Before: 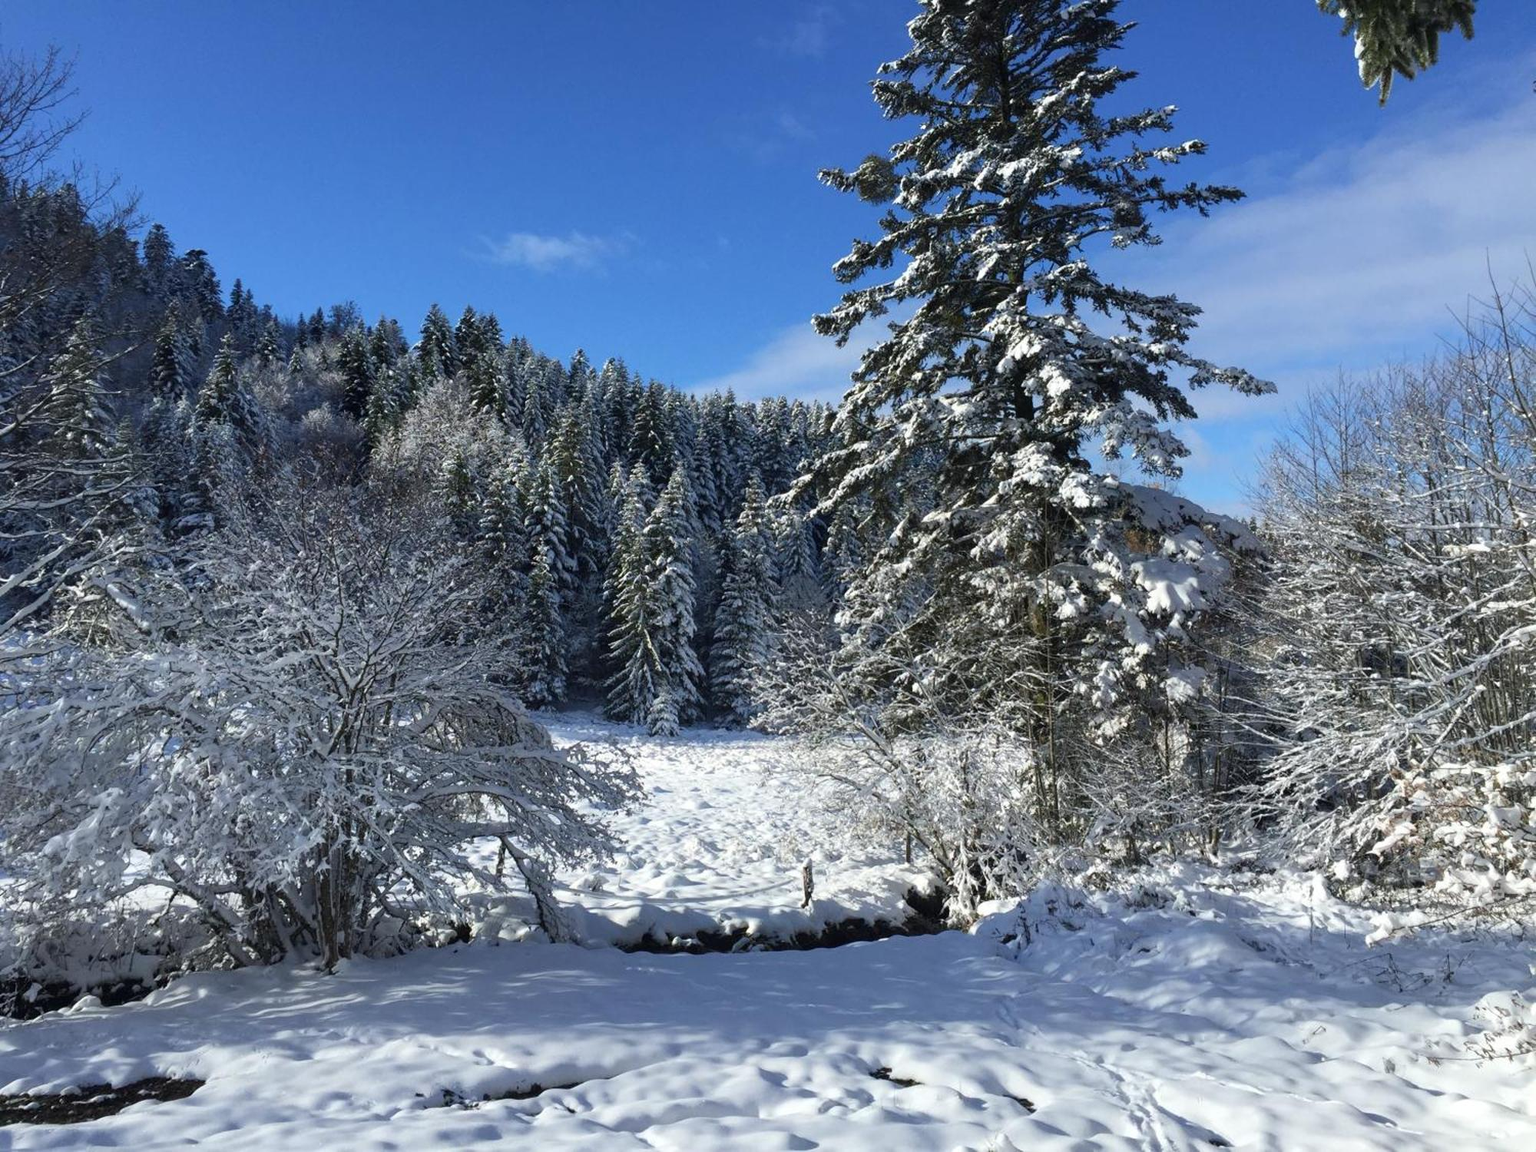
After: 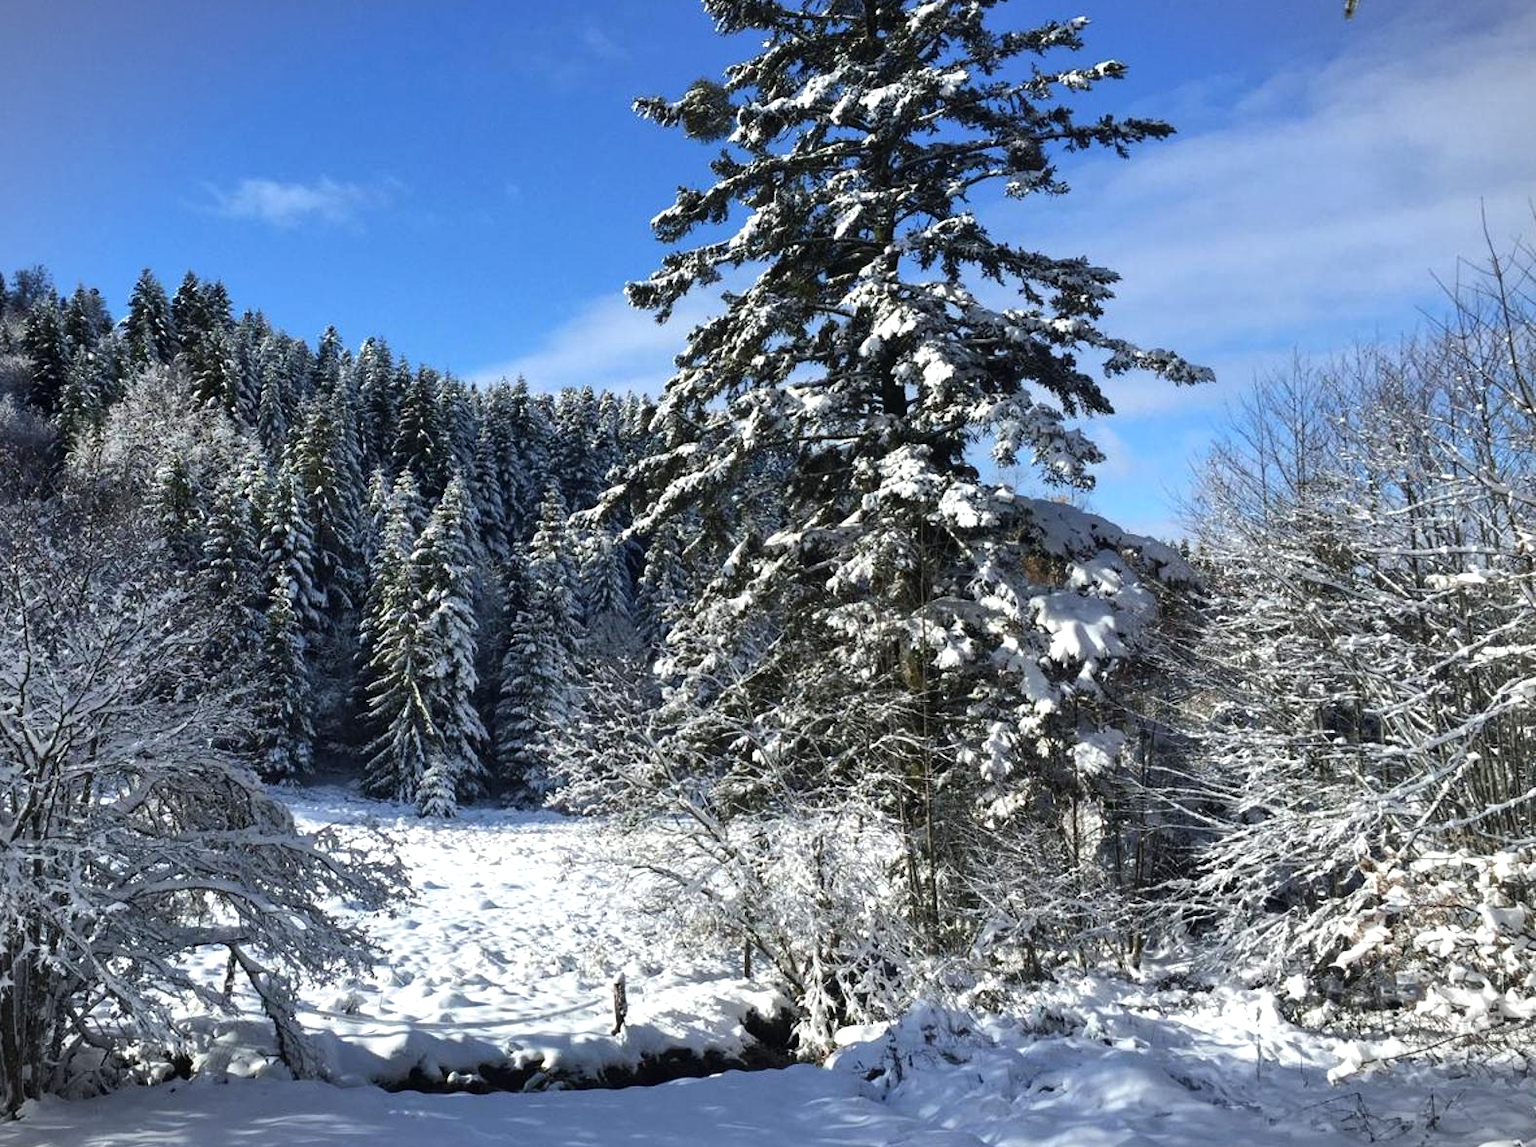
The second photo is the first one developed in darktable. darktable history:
crop and rotate: left 20.801%, top 8.055%, right 0.365%, bottom 13.422%
shadows and highlights: low approximation 0.01, soften with gaussian
vignetting: fall-off start 97.15%, brightness -0.273, width/height ratio 1.182
tone equalizer: -8 EV -0.396 EV, -7 EV -0.413 EV, -6 EV -0.336 EV, -5 EV -0.235 EV, -3 EV 0.213 EV, -2 EV 0.325 EV, -1 EV 0.373 EV, +0 EV 0.403 EV, edges refinement/feathering 500, mask exposure compensation -1.57 EV, preserve details no
